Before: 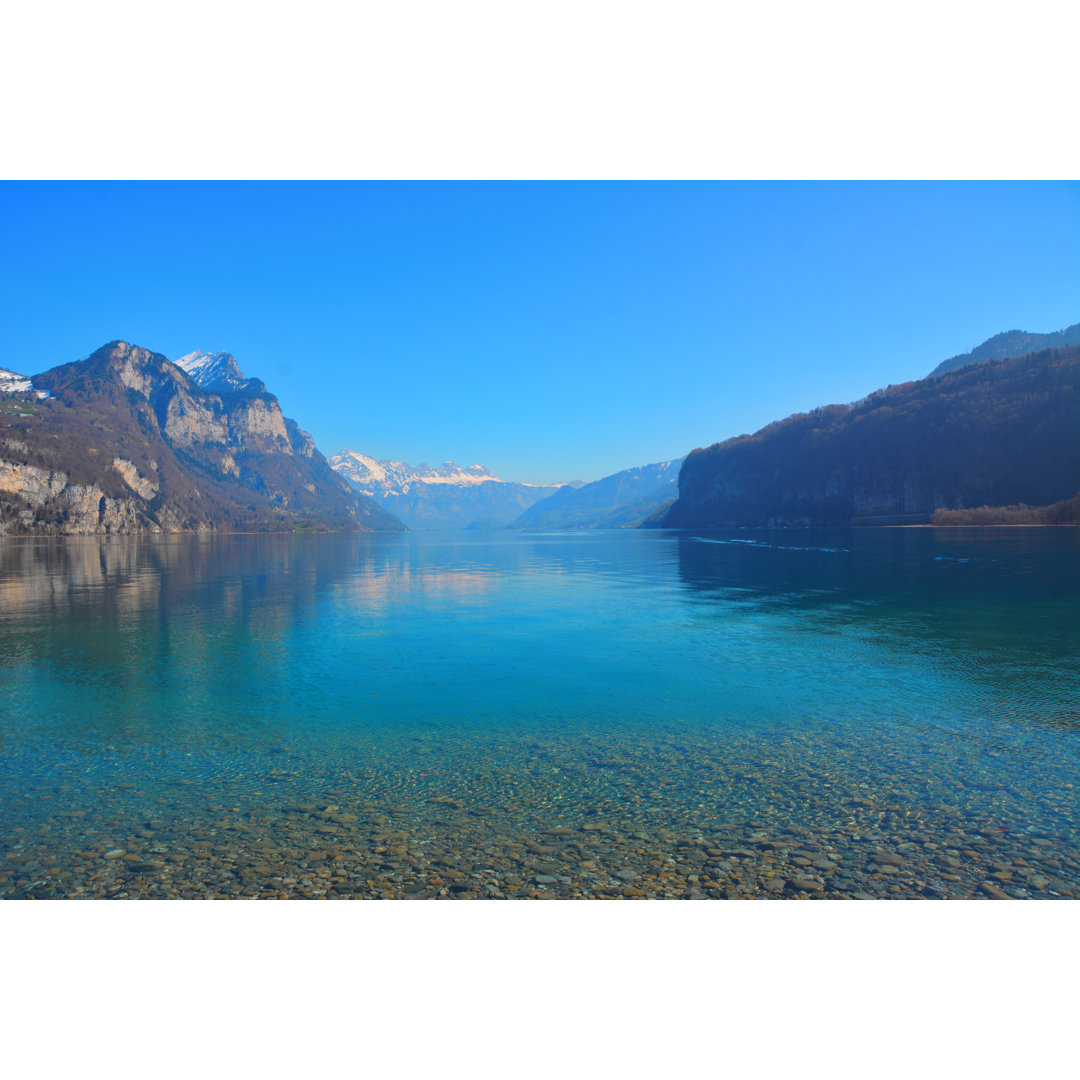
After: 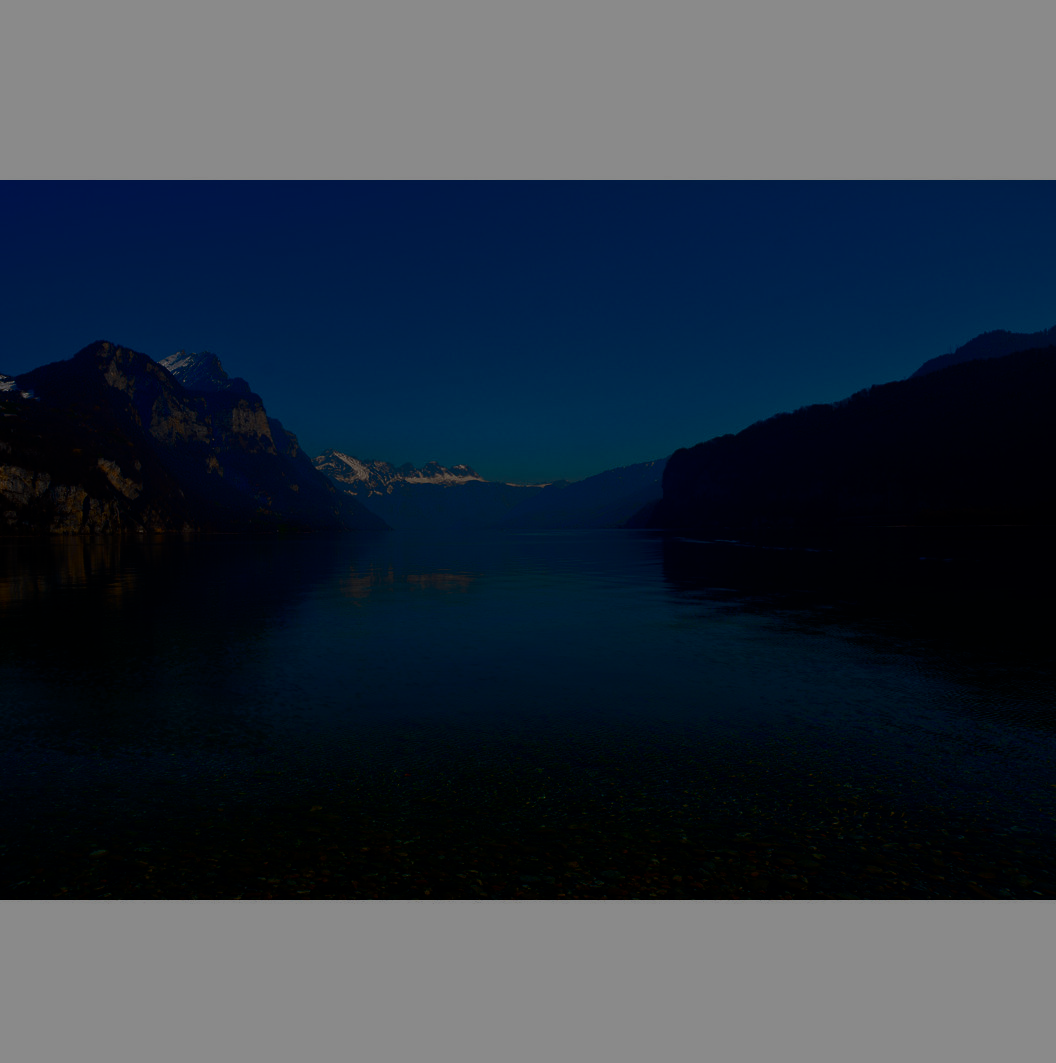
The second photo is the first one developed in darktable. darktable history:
crop and rotate: left 1.535%, right 0.604%, bottom 1.499%
sharpen: radius 5.3, amount 0.313, threshold 26.814
filmic rgb: black relative exposure -5.04 EV, white relative exposure 3.52 EV, hardness 3.17, contrast 1.491, highlights saturation mix -49.43%
contrast brightness saturation: contrast 0.508, saturation -0.092
levels: black 0.097%, levels [0, 0.478, 1]
exposure: exposure -2.361 EV, compensate highlight preservation false
color balance rgb: perceptual saturation grading › global saturation 39.238%
color correction: highlights b* -0.03, saturation 0.99
